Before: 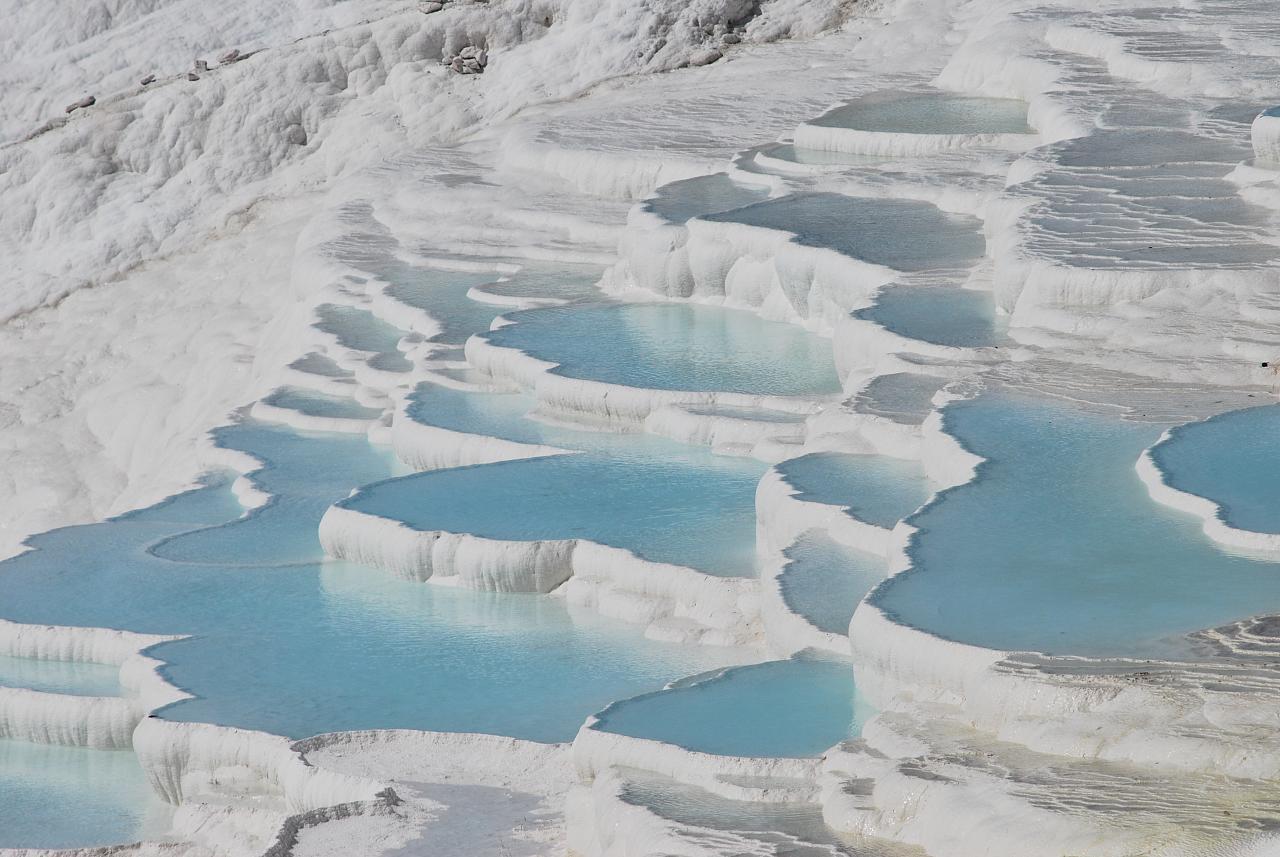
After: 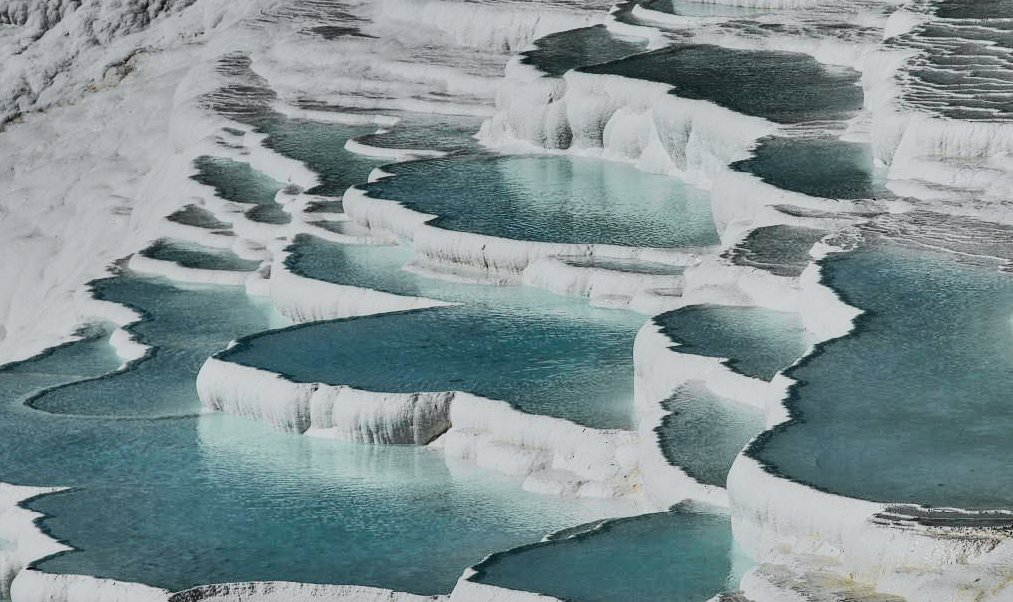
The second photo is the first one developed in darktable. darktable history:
tone curve: curves: ch0 [(0, 0.026) (0.104, 0.1) (0.233, 0.262) (0.398, 0.507) (0.498, 0.621) (0.65, 0.757) (0.835, 0.883) (1, 0.961)]; ch1 [(0, 0) (0.346, 0.307) (0.408, 0.369) (0.453, 0.457) (0.482, 0.476) (0.502, 0.498) (0.521, 0.503) (0.553, 0.554) (0.638, 0.646) (0.693, 0.727) (1, 1)]; ch2 [(0, 0) (0.366, 0.337) (0.434, 0.46) (0.485, 0.494) (0.5, 0.494) (0.511, 0.508) (0.537, 0.55) (0.579, 0.599) (0.663, 0.67) (1, 1)], color space Lab, independent channels, preserve colors none
local contrast: on, module defaults
shadows and highlights: shadows 24.48, highlights -78.43, soften with gaussian
crop: left 9.572%, top 17.344%, right 11.265%, bottom 12.331%
contrast brightness saturation: contrast 0.299
